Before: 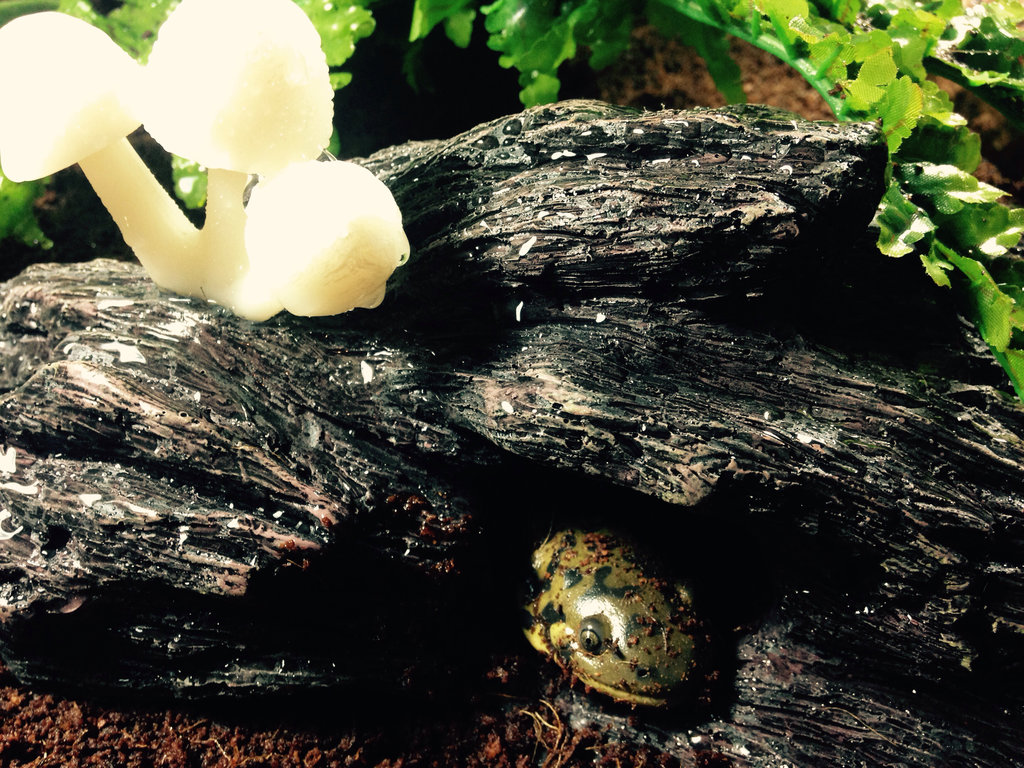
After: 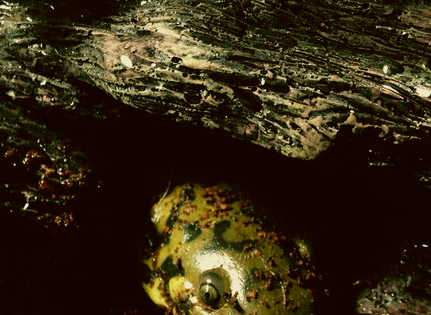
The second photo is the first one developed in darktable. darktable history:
exposure: exposure -0.242 EV, compensate highlight preservation false
crop: left 37.221%, top 45.169%, right 20.63%, bottom 13.777%
color correction: highlights a* -1.43, highlights b* 10.12, shadows a* 0.395, shadows b* 19.35
